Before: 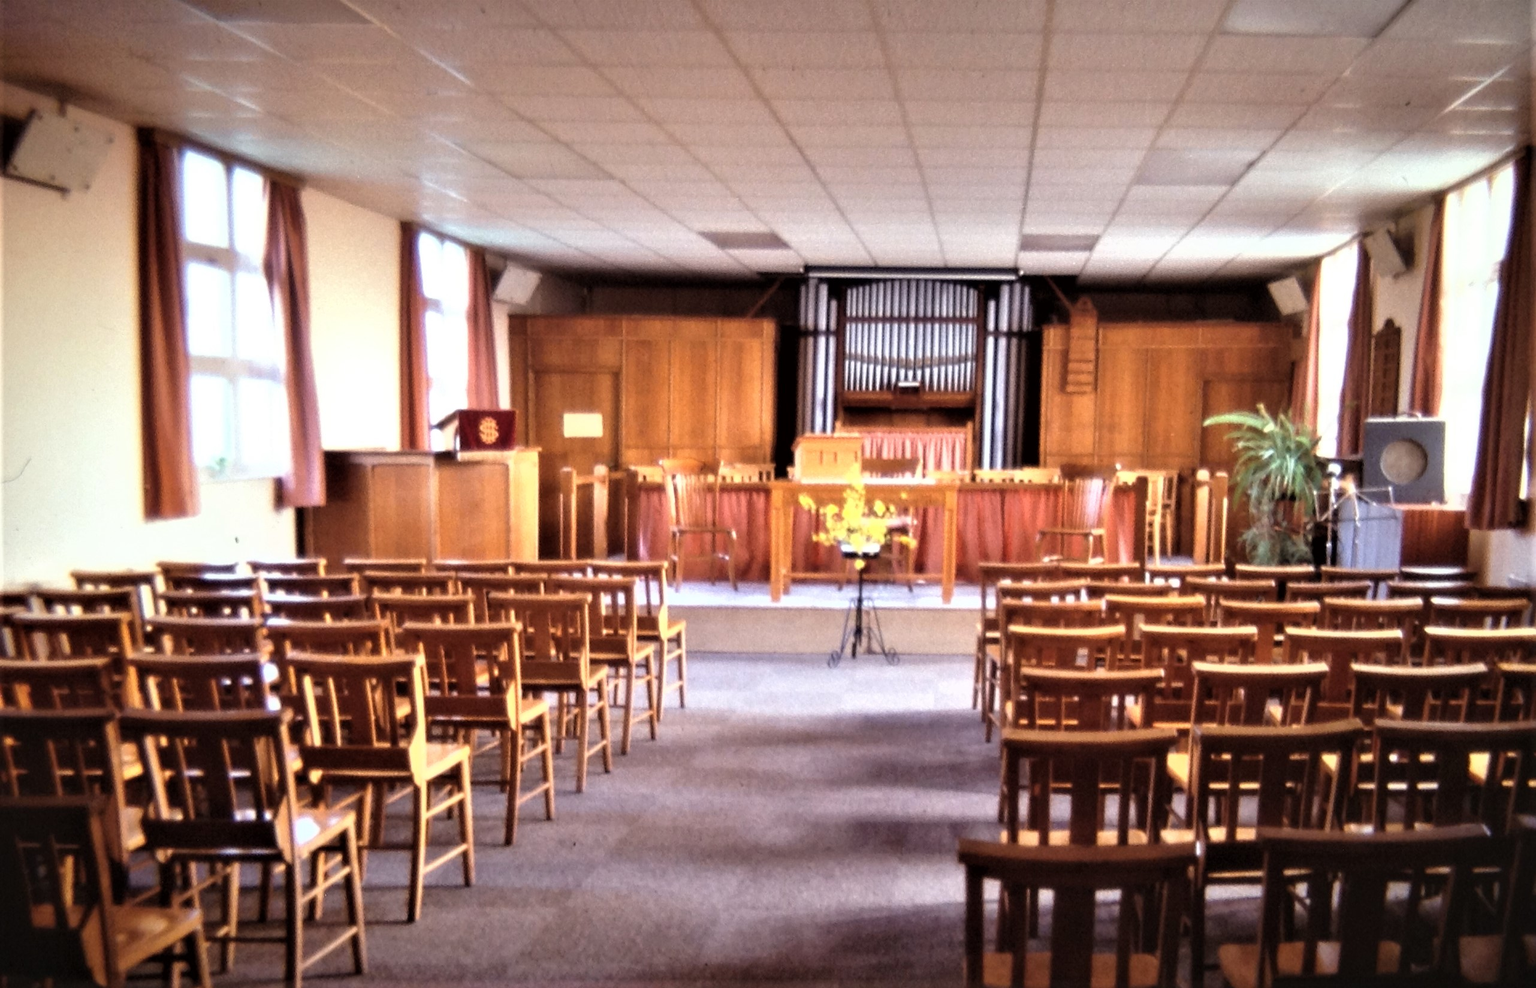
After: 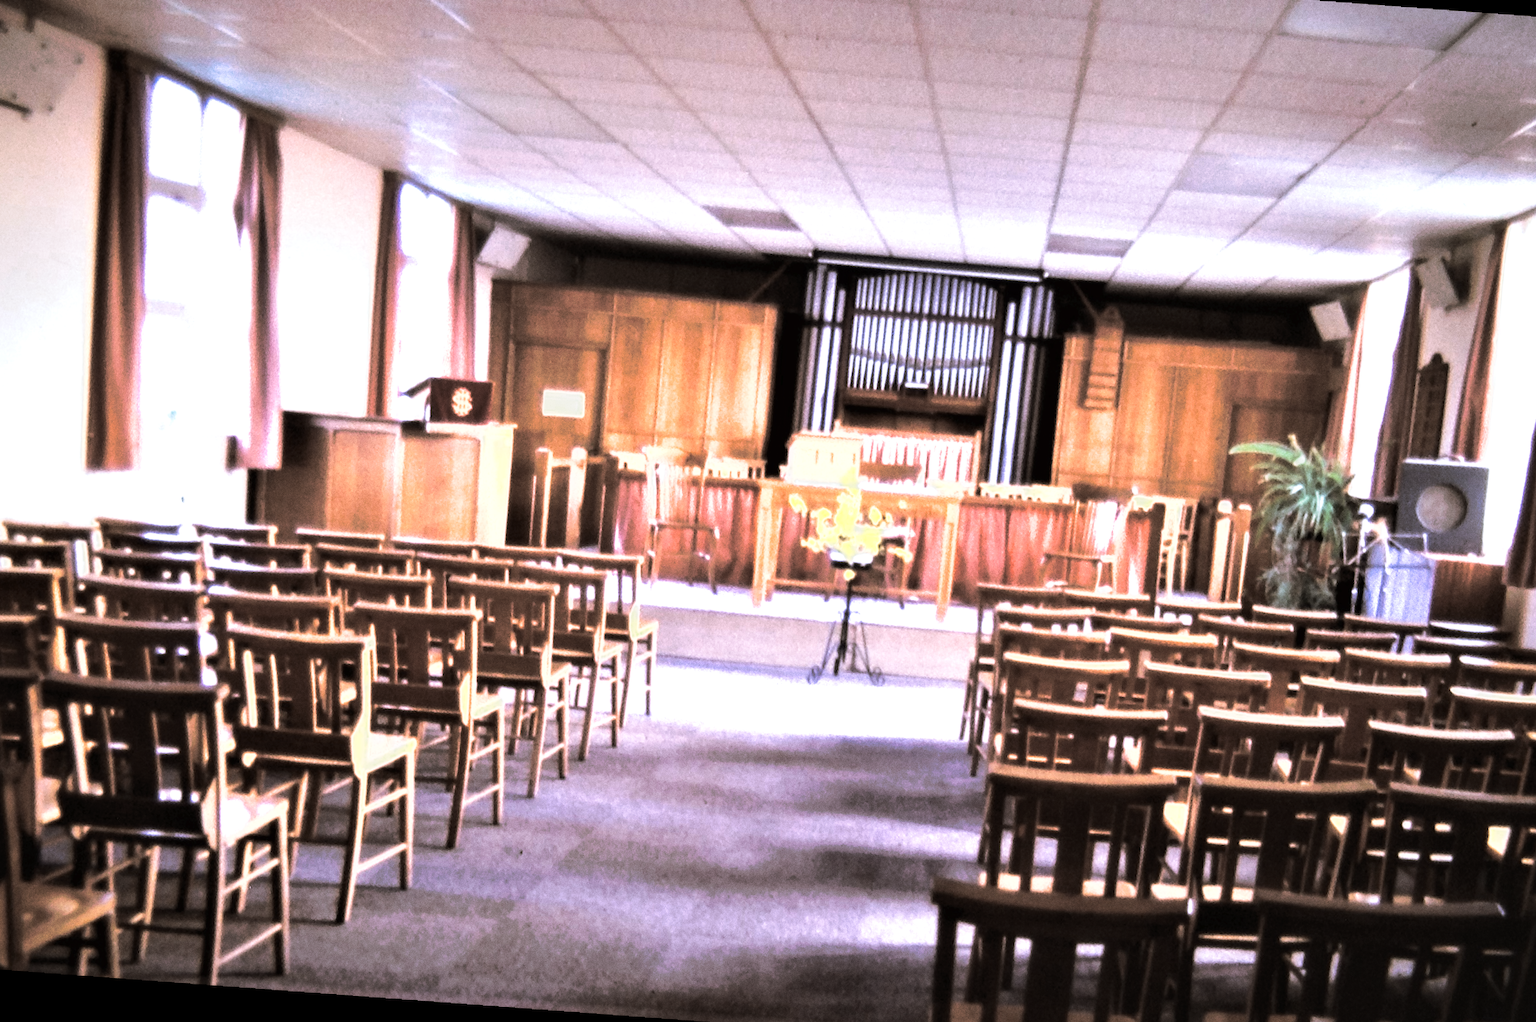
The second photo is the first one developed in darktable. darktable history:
split-toning: shadows › hue 46.8°, shadows › saturation 0.17, highlights › hue 316.8°, highlights › saturation 0.27, balance -51.82
rotate and perspective: rotation 2.27°, automatic cropping off
color zones: curves: ch0 [(0.099, 0.624) (0.257, 0.596) (0.384, 0.376) (0.529, 0.492) (0.697, 0.564) (0.768, 0.532) (0.908, 0.644)]; ch1 [(0.112, 0.564) (0.254, 0.612) (0.432, 0.676) (0.592, 0.456) (0.743, 0.684) (0.888, 0.536)]; ch2 [(0.25, 0.5) (0.469, 0.36) (0.75, 0.5)]
grain: coarseness 0.09 ISO
contrast brightness saturation: contrast 0.22
crop and rotate: angle -1.96°, left 3.097%, top 4.154%, right 1.586%, bottom 0.529%
tone curve: curves: ch0 [(0, 0) (0.003, 0.013) (0.011, 0.017) (0.025, 0.028) (0.044, 0.049) (0.069, 0.07) (0.1, 0.103) (0.136, 0.143) (0.177, 0.186) (0.224, 0.232) (0.277, 0.282) (0.335, 0.333) (0.399, 0.405) (0.468, 0.477) (0.543, 0.54) (0.623, 0.627) (0.709, 0.709) (0.801, 0.798) (0.898, 0.902) (1, 1)], preserve colors none
color calibration: illuminant custom, x 0.373, y 0.388, temperature 4269.97 K
